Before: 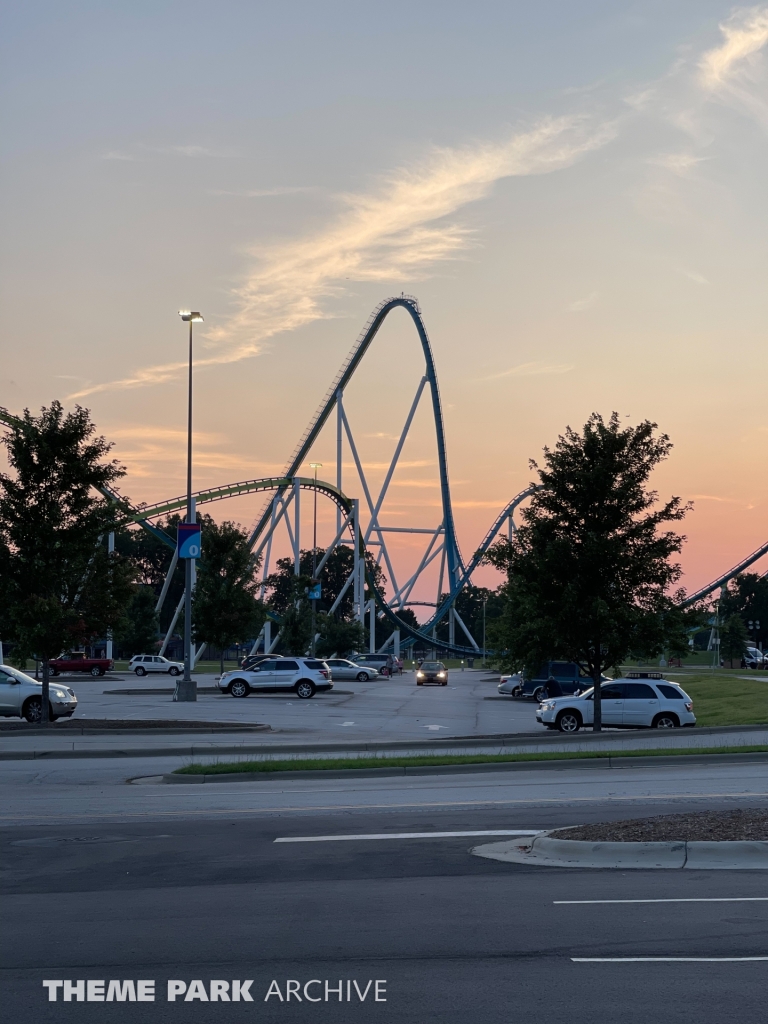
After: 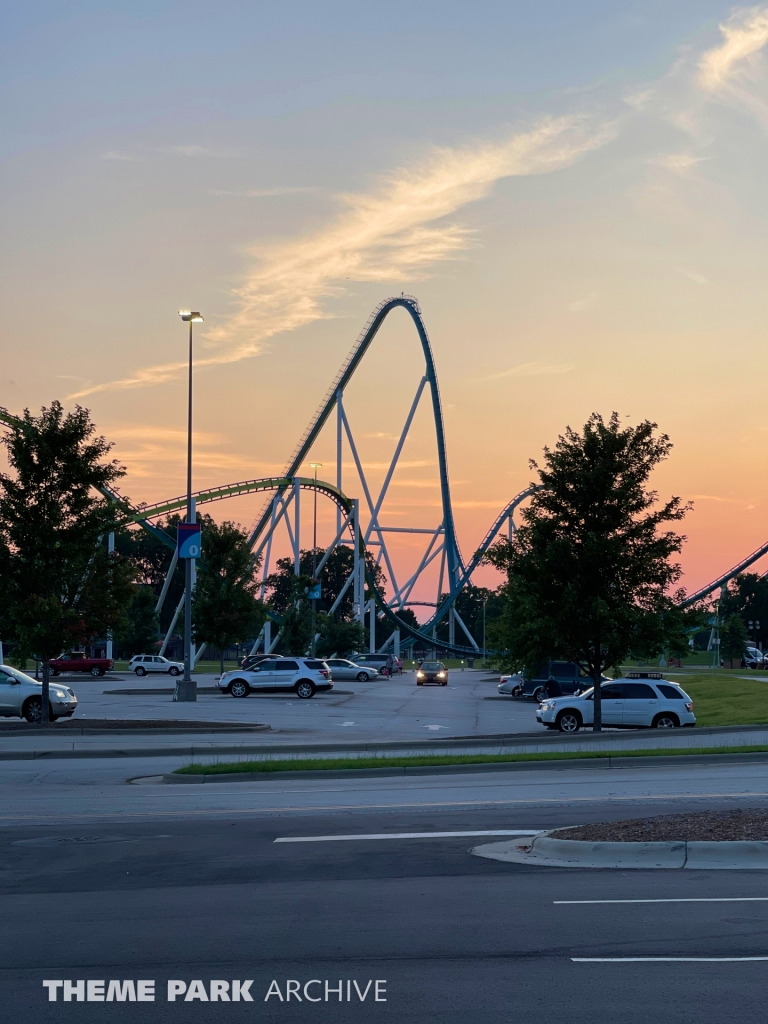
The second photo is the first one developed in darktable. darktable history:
velvia: strength 44.54%
